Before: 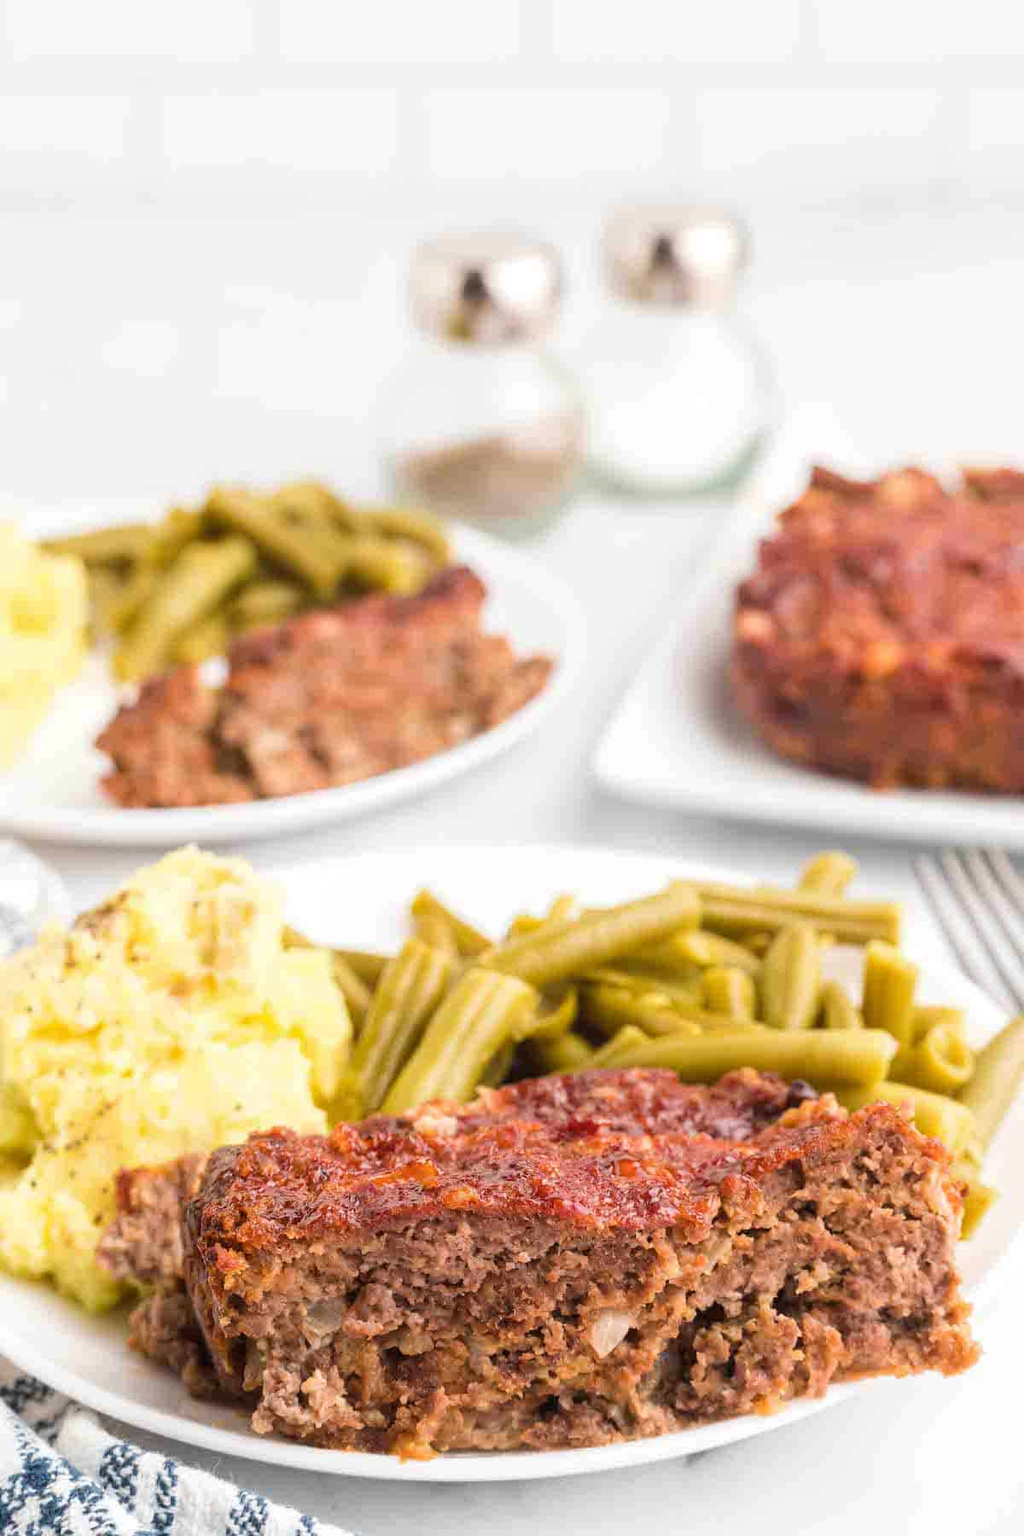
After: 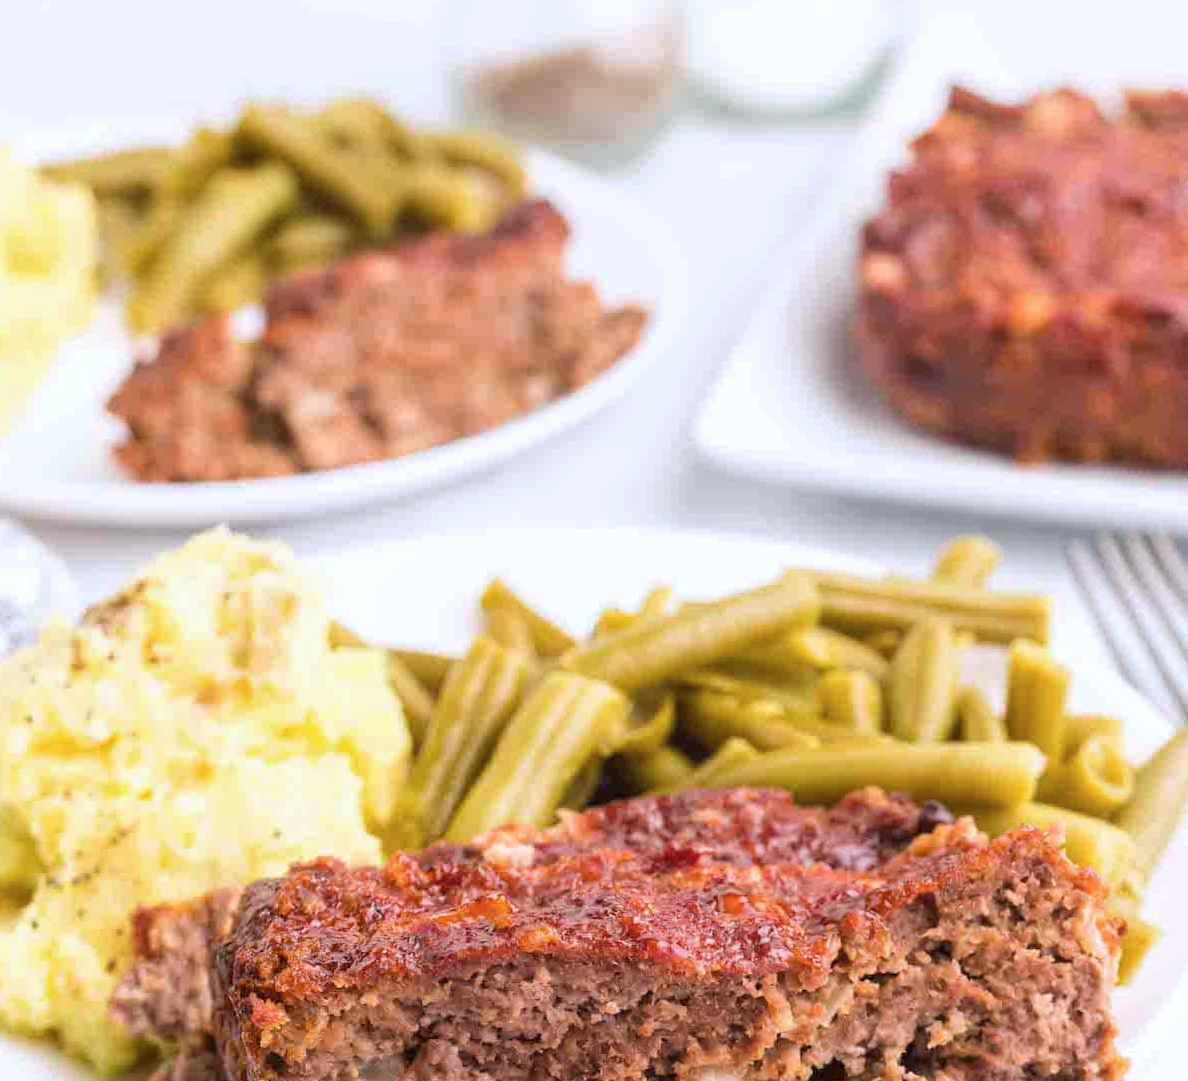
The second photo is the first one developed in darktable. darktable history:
color calibration: illuminant as shot in camera, x 0.358, y 0.373, temperature 4628.91 K
rotate and perspective: rotation 0.174°, lens shift (vertical) 0.013, lens shift (horizontal) 0.019, shear 0.001, automatic cropping original format, crop left 0.007, crop right 0.991, crop top 0.016, crop bottom 0.997
crop and rotate: top 25.357%, bottom 13.942%
tone equalizer: on, module defaults
